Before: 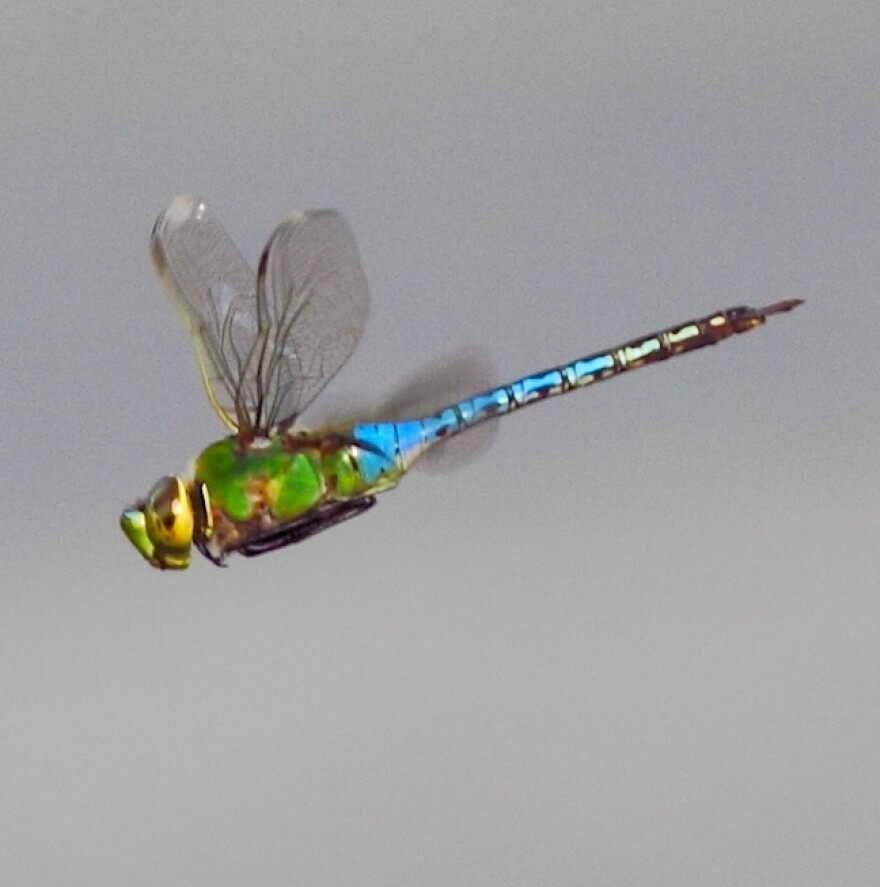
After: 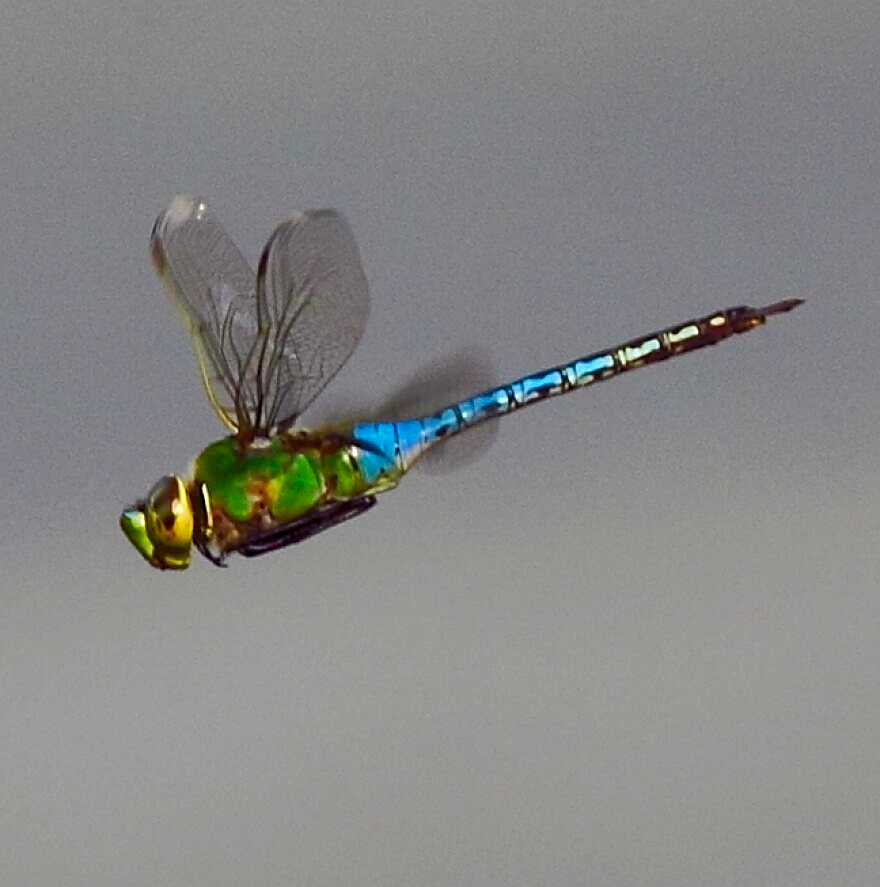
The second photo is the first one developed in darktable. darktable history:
sharpen: on, module defaults
contrast brightness saturation: brightness -0.201, saturation 0.075
